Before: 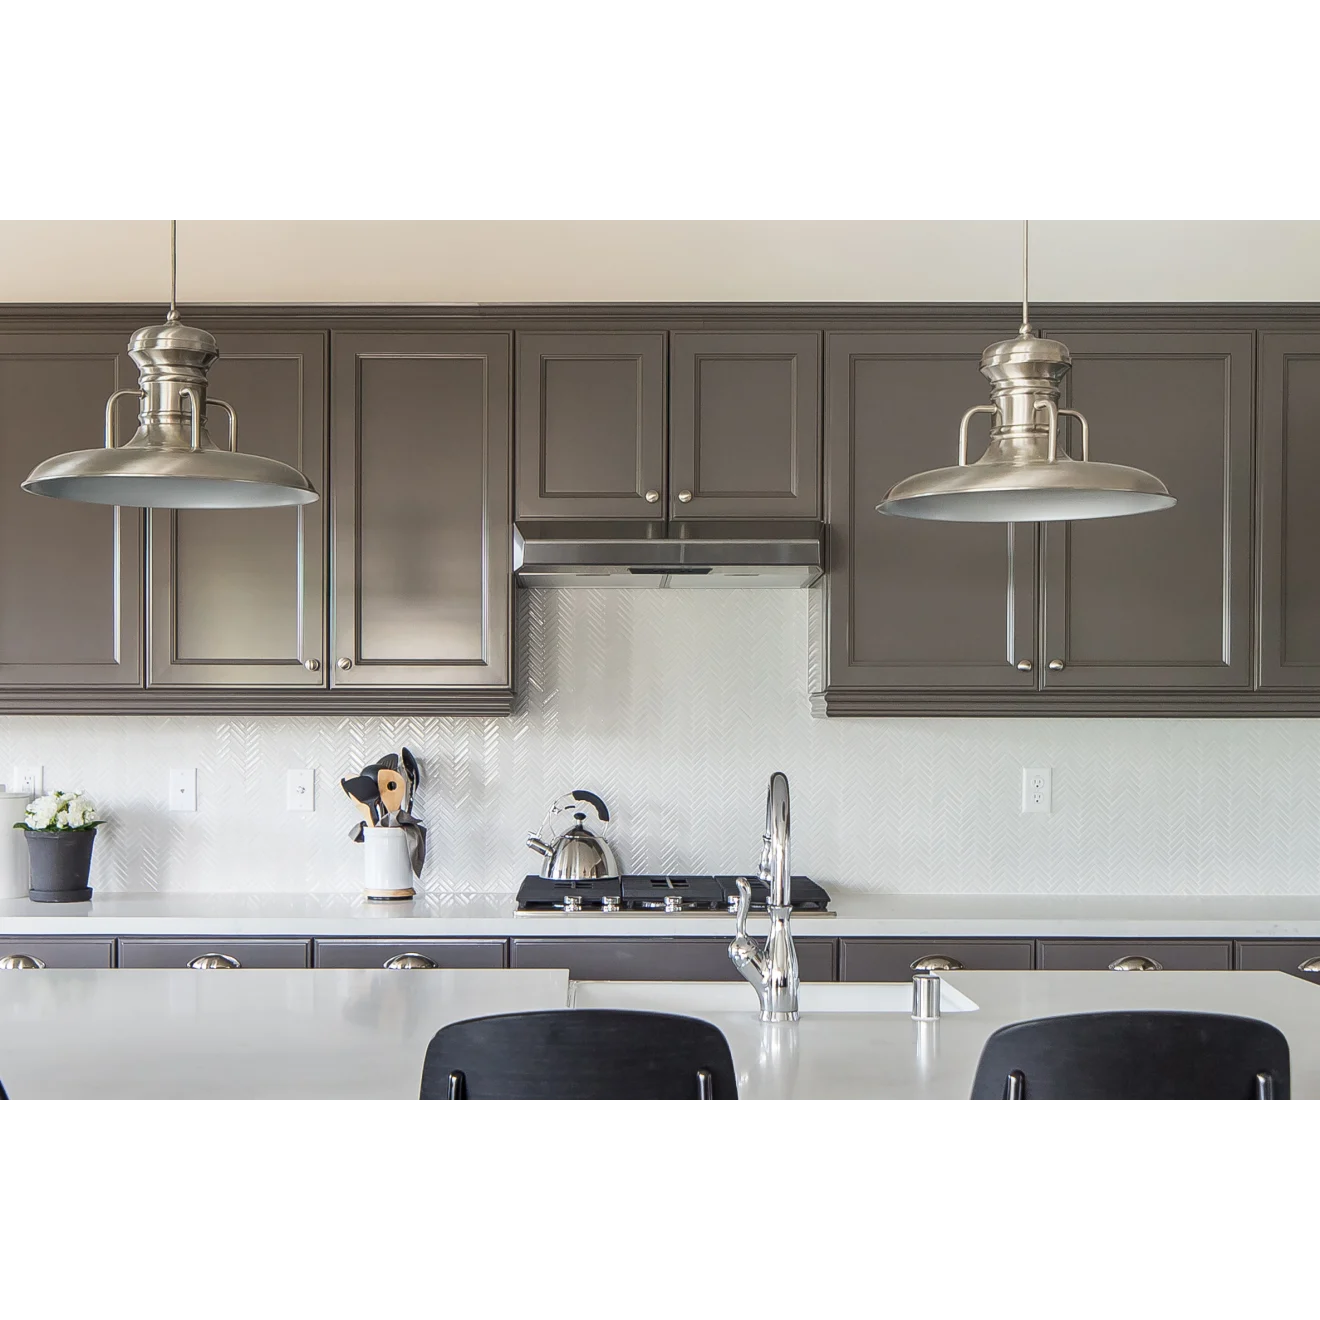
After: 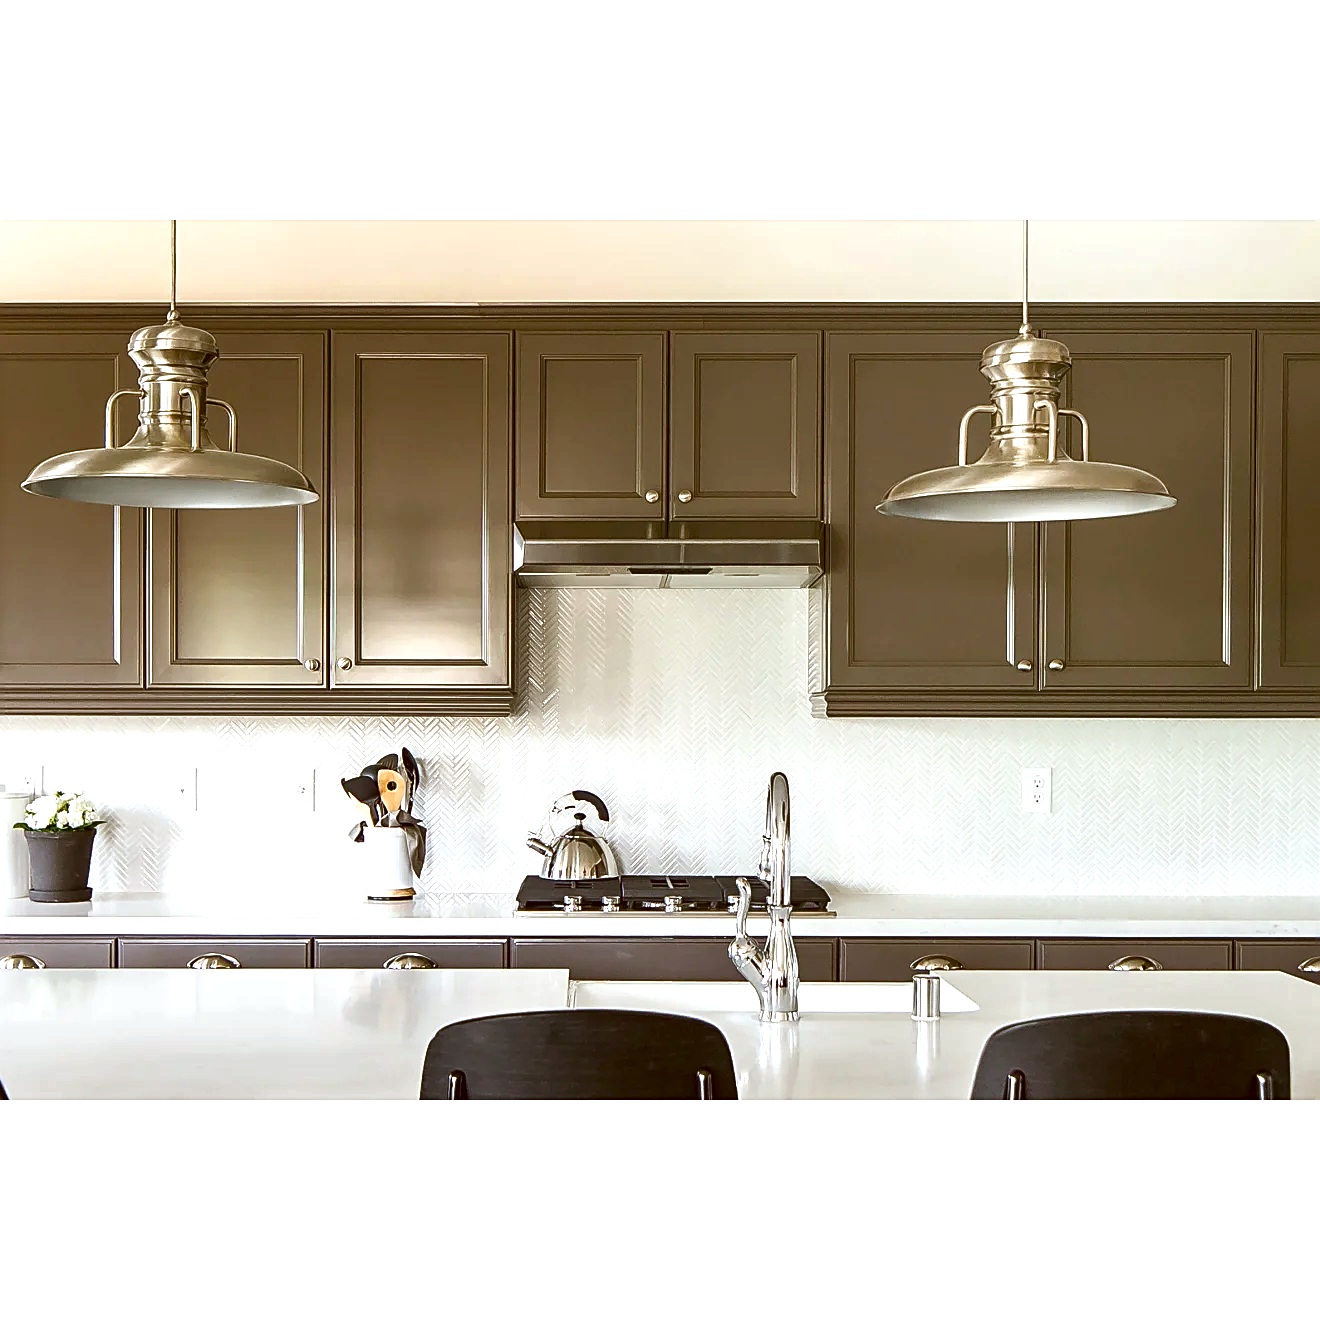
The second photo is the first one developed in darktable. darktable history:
color correction: highlights a* -0.503, highlights b* 0.164, shadows a* 4.71, shadows b* 20.41
color balance rgb: global offset › luminance -0.257%, perceptual saturation grading › global saturation 34.654%, perceptual saturation grading › highlights -25.003%, perceptual saturation grading › shadows 49.929%, perceptual brilliance grading › global brilliance 19.768%, perceptual brilliance grading › shadows -40.296%, global vibrance 8.203%
sharpen: on, module defaults
